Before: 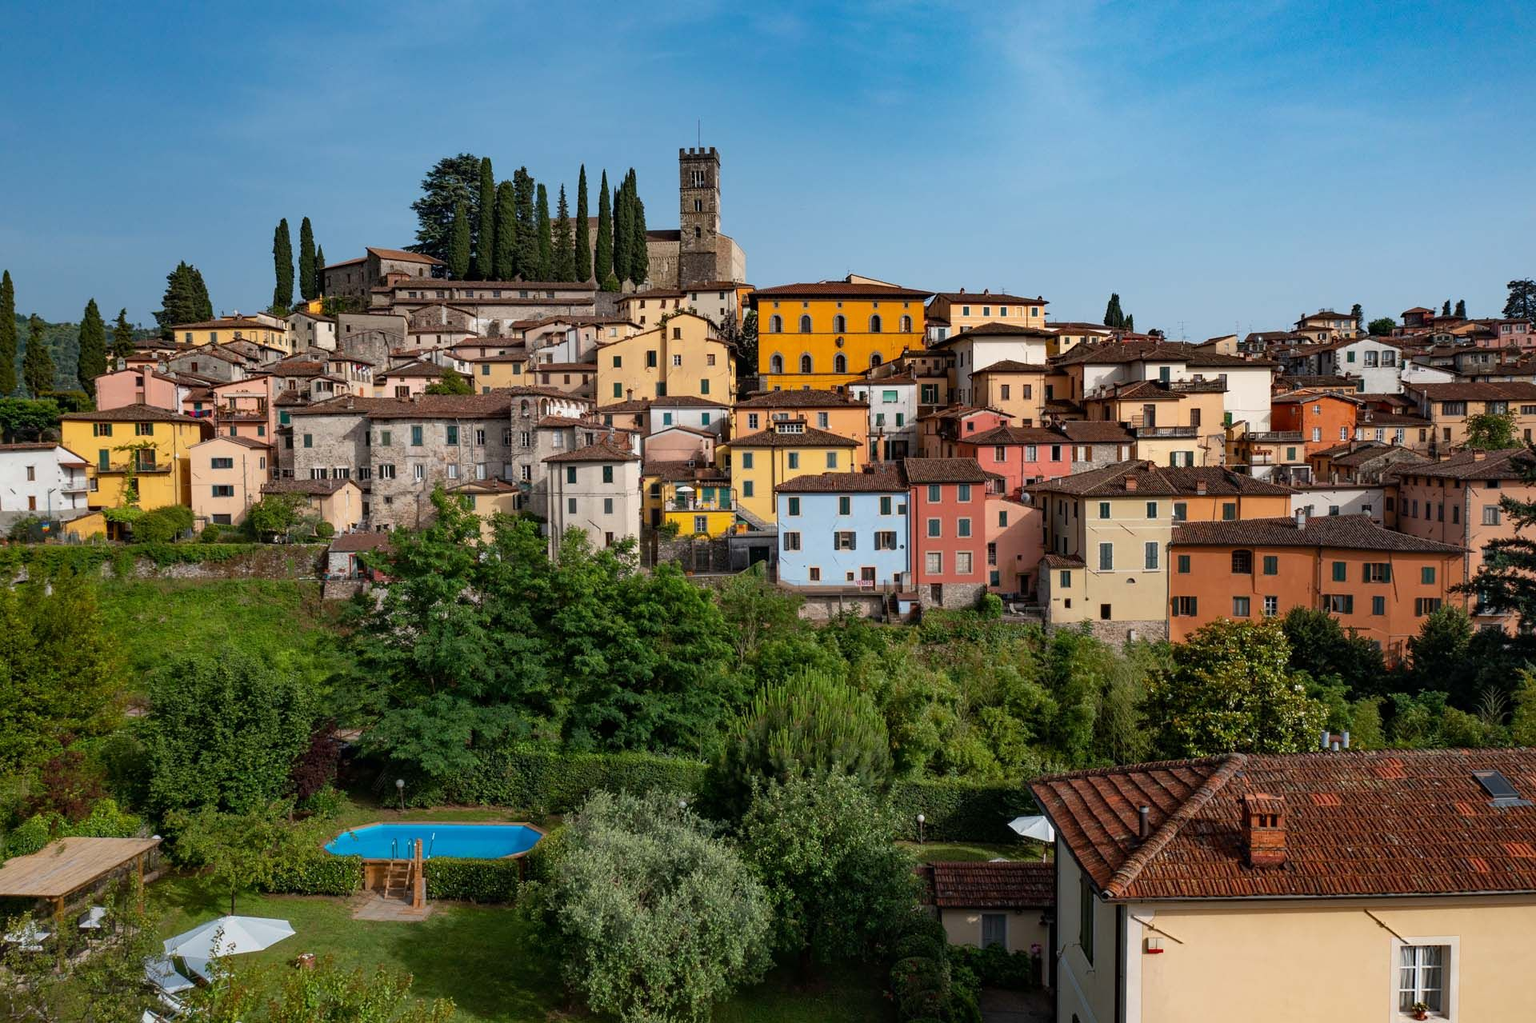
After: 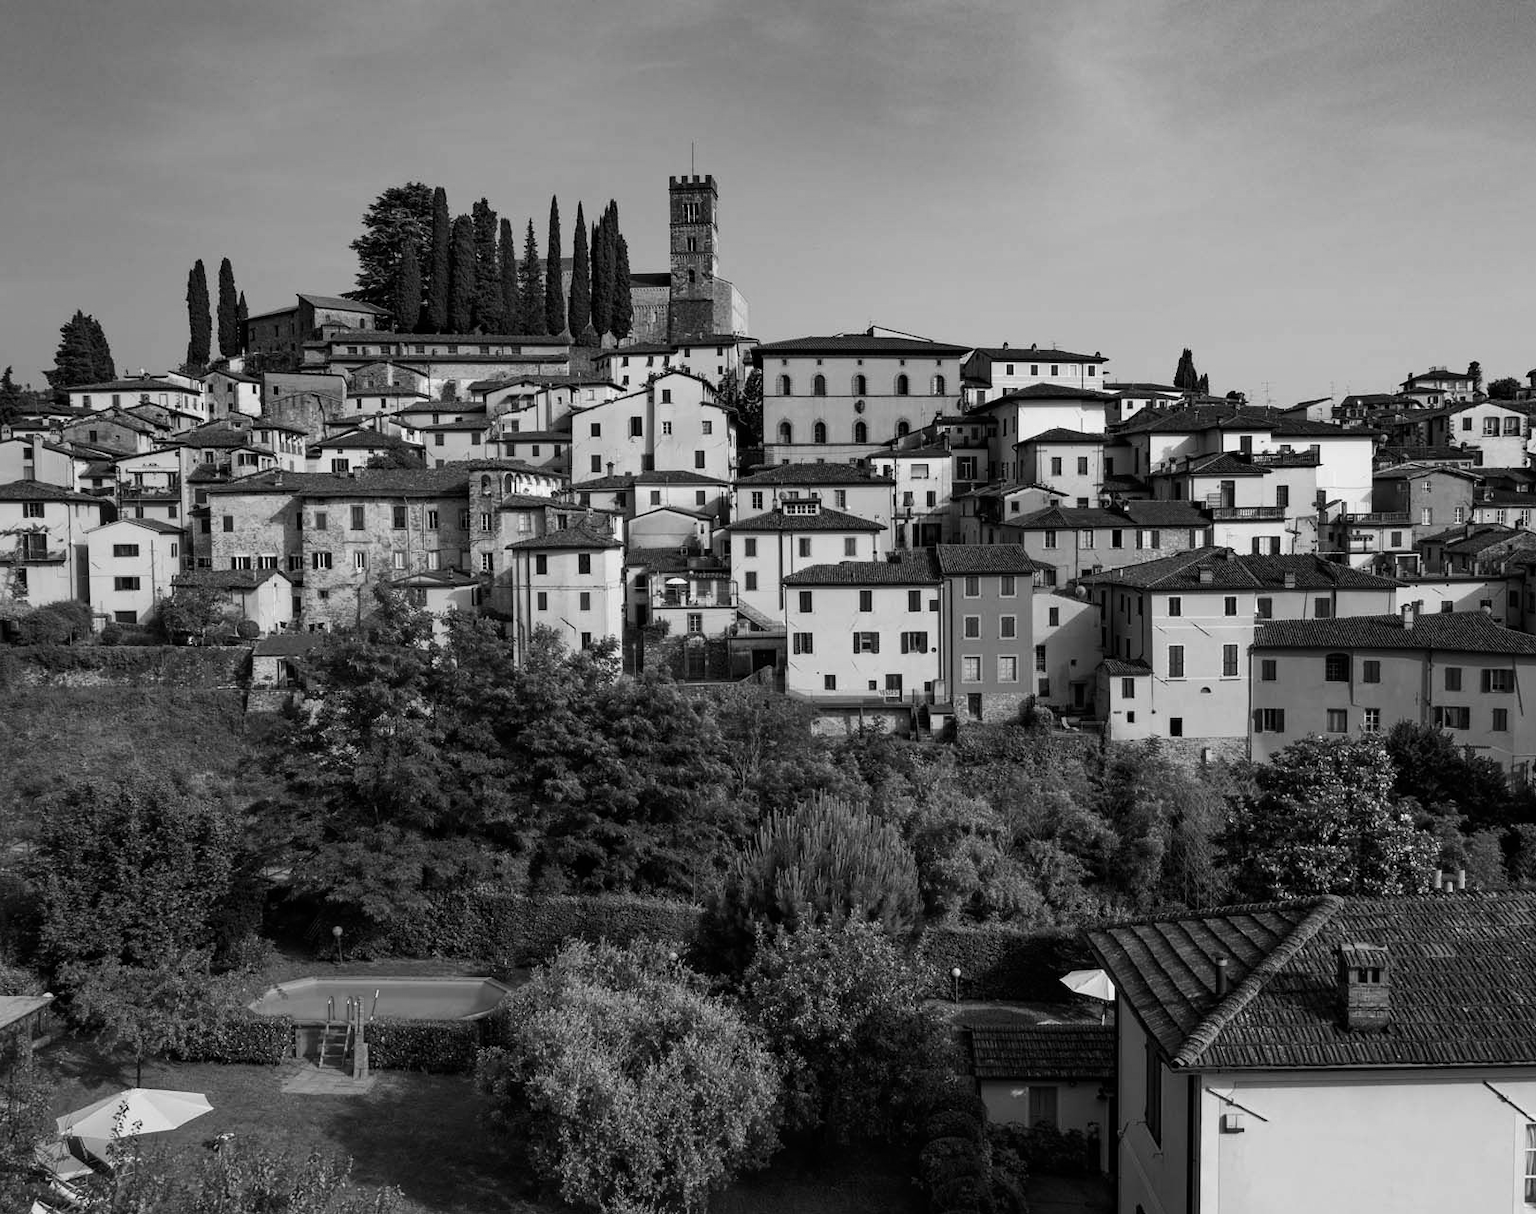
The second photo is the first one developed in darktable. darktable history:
contrast brightness saturation: contrast 0.13, brightness -0.05, saturation 0.16
monochrome: on, module defaults
crop: left 7.598%, right 7.873%
